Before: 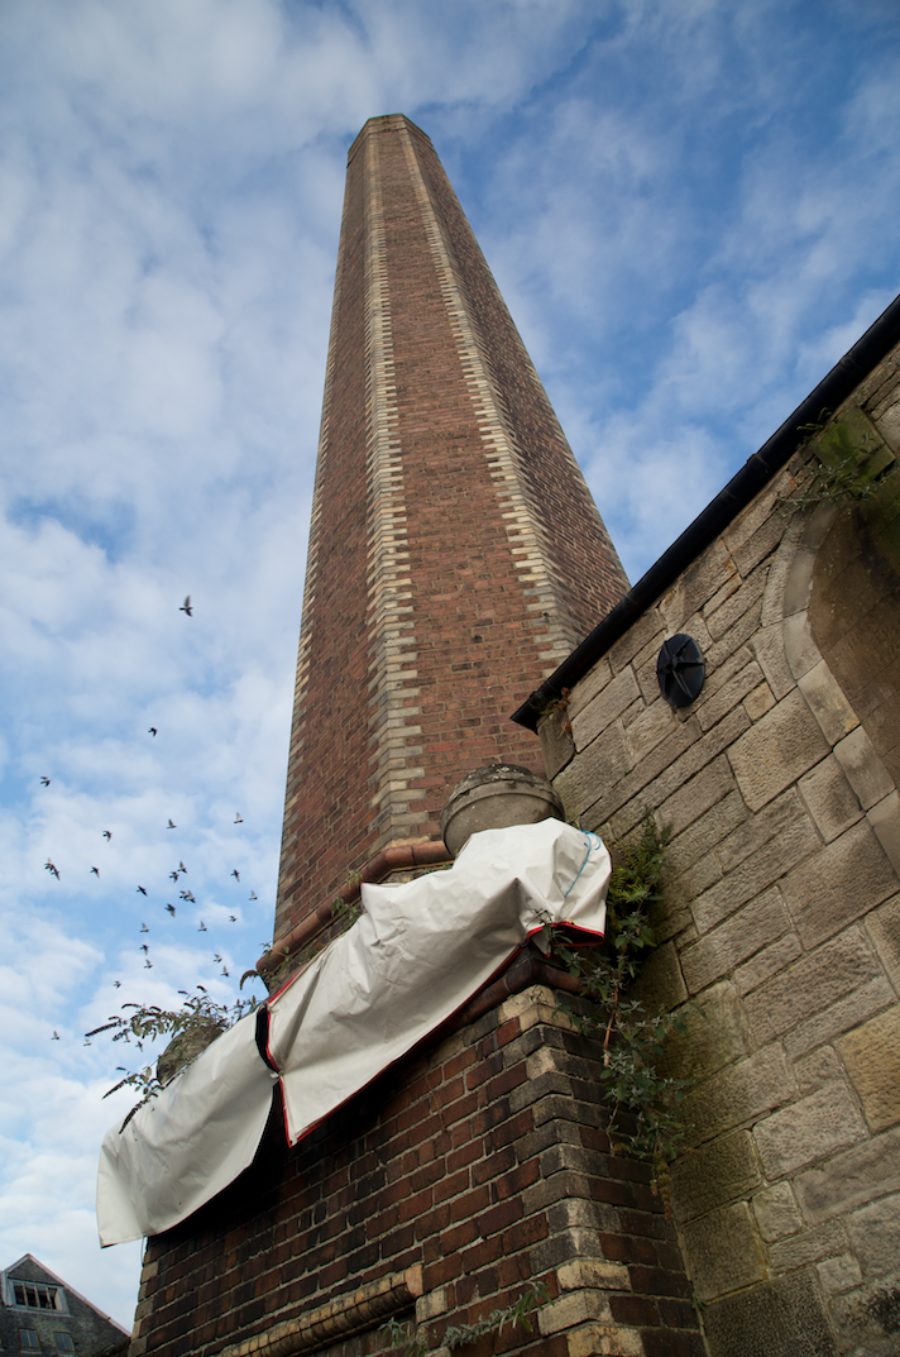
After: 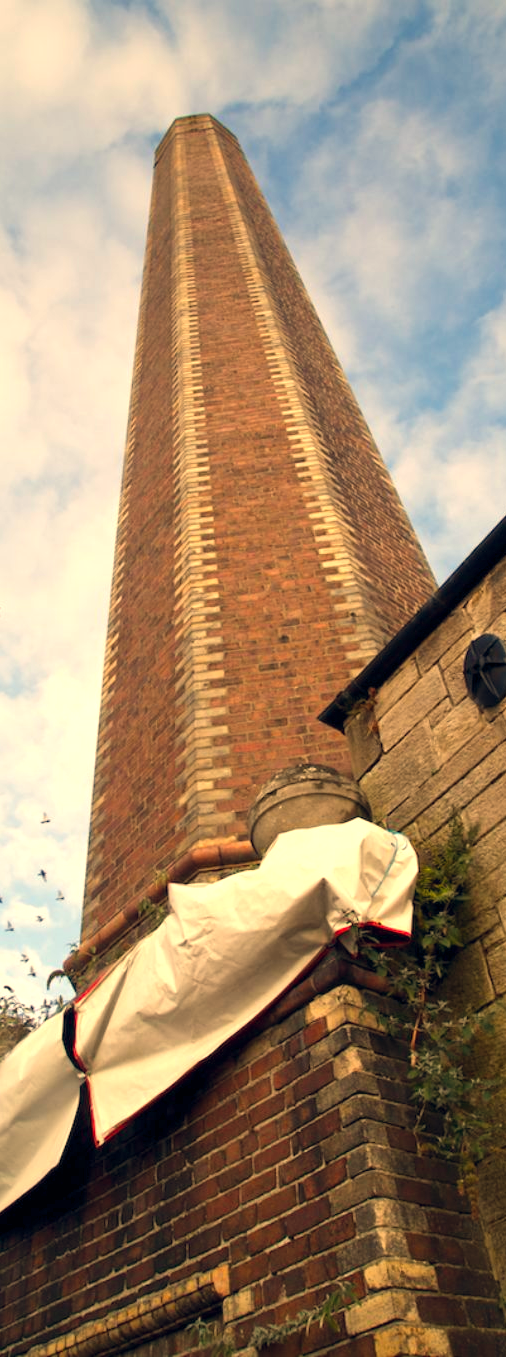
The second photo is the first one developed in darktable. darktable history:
exposure: black level correction 0, exposure 0.7 EV, compensate exposure bias true, compensate highlight preservation false
color balance rgb: shadows lift › hue 87.51°, highlights gain › chroma 1.62%, highlights gain › hue 55.1°, global offset › chroma 0.06%, global offset › hue 253.66°, linear chroma grading › global chroma 0.5%, perceptual saturation grading › global saturation 16.38%
white balance: red 1.138, green 0.996, blue 0.812
crop: left 21.496%, right 22.254%
